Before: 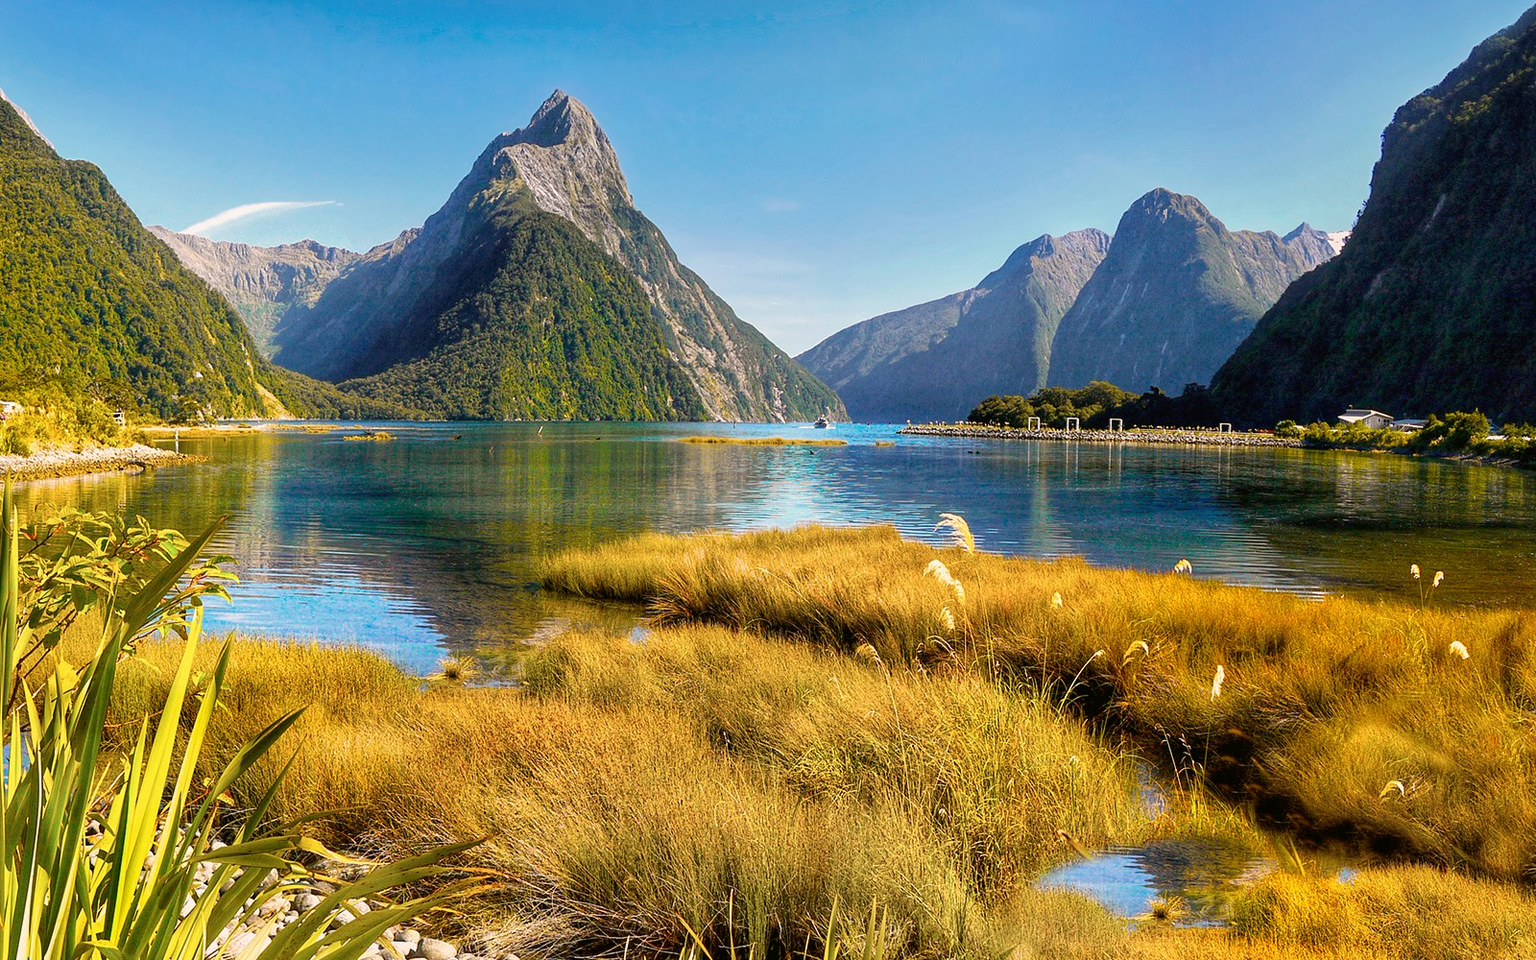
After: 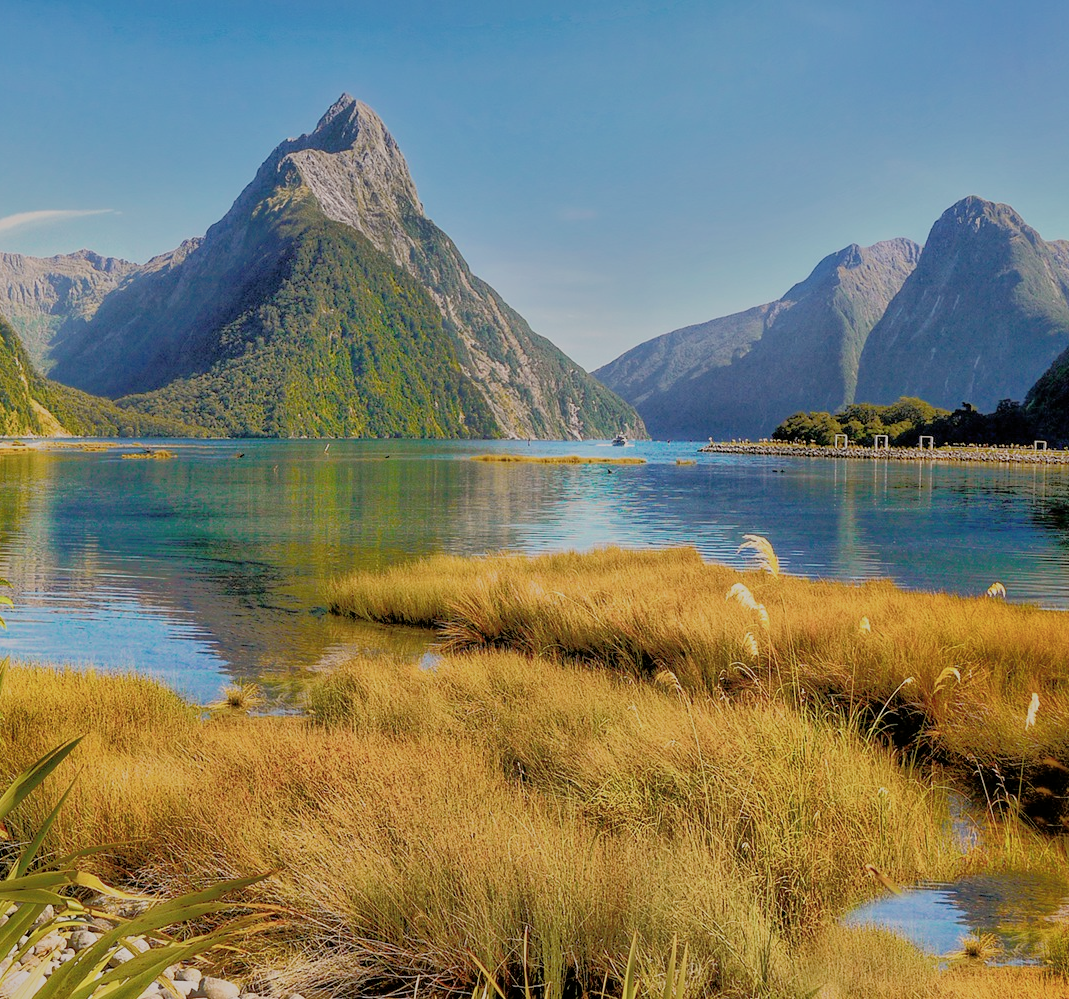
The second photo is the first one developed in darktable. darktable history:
crop and rotate: left 14.846%, right 18.303%
filmic rgb: middle gray luminance 4.23%, black relative exposure -12.94 EV, white relative exposure 5.02 EV, target black luminance 0%, hardness 5.16, latitude 59.55%, contrast 0.761, highlights saturation mix 5.89%, shadows ↔ highlights balance 25.8%, iterations of high-quality reconstruction 10
tone equalizer: -8 EV -0.512 EV, -7 EV -0.321 EV, -6 EV -0.09 EV, -5 EV 0.404 EV, -4 EV 0.975 EV, -3 EV 0.807 EV, -2 EV -0.006 EV, -1 EV 0.137 EV, +0 EV -0.024 EV
